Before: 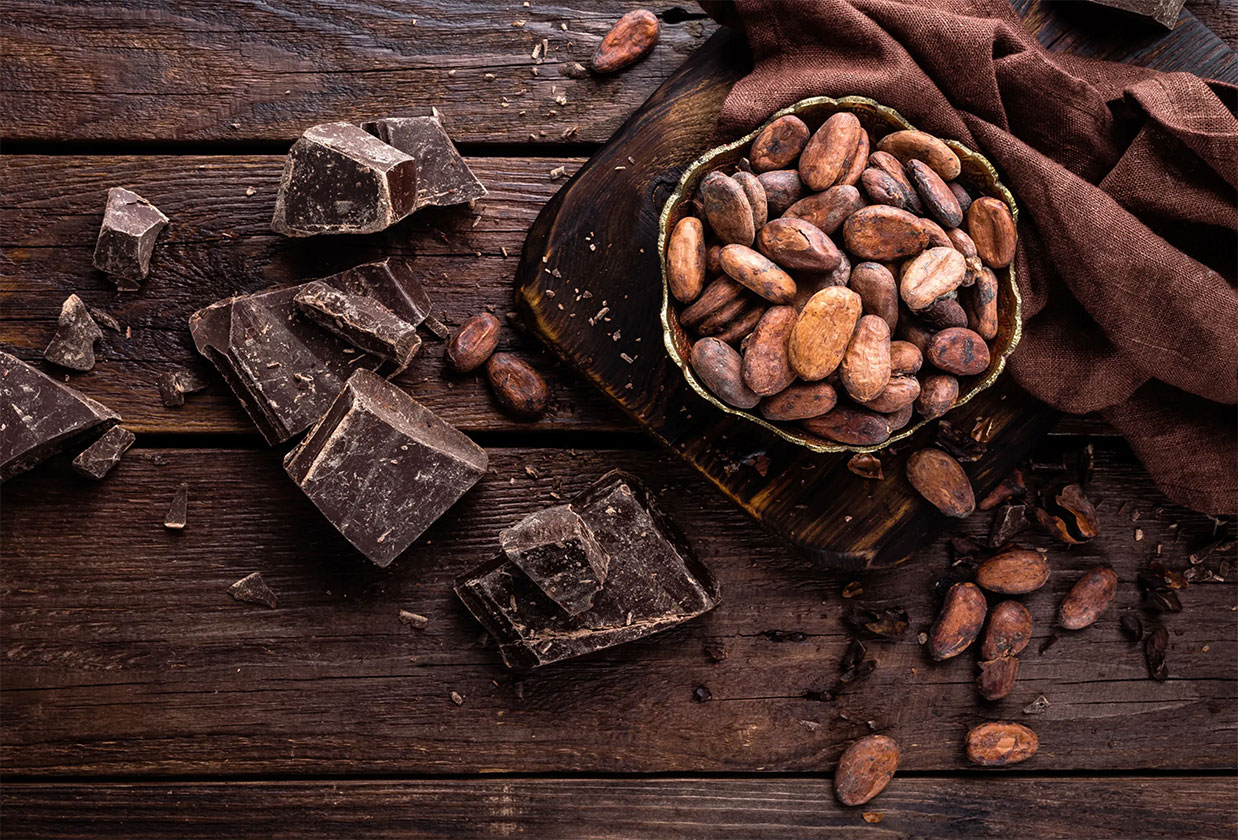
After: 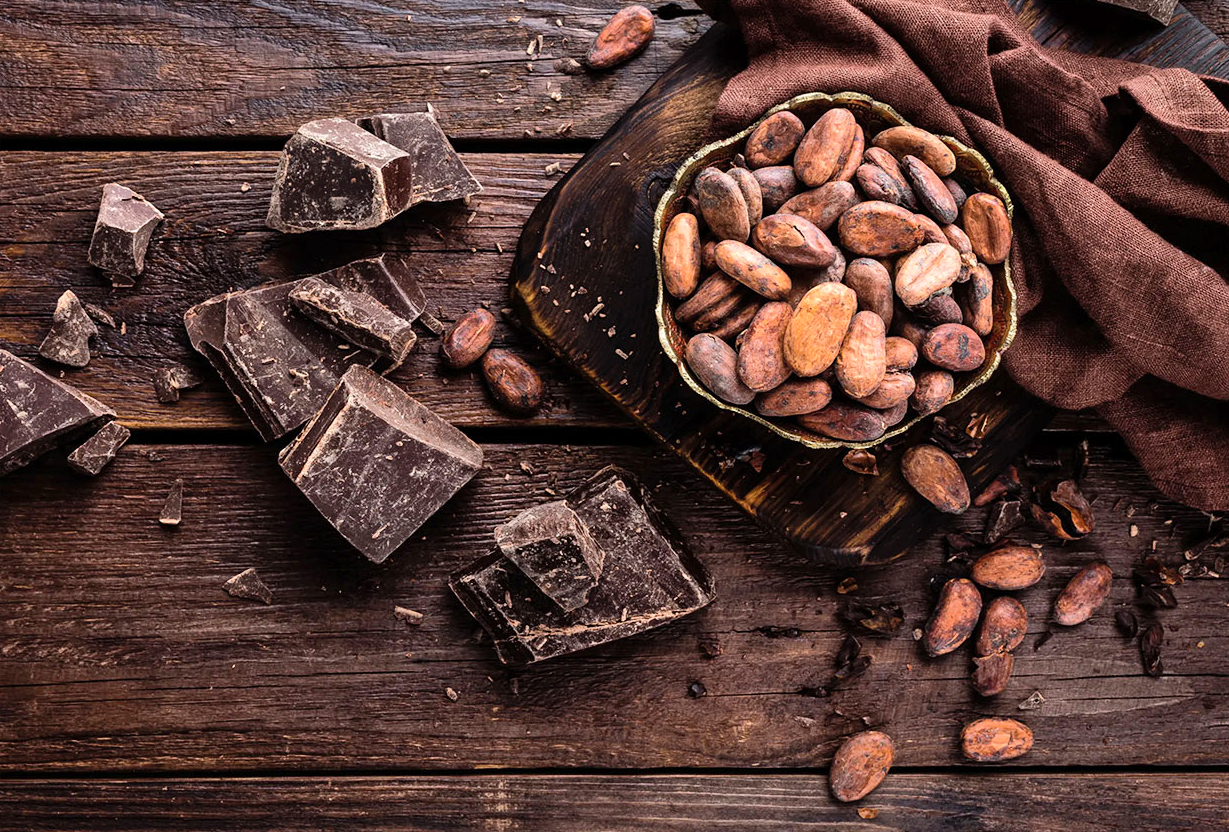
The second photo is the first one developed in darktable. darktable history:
crop: left 0.434%, top 0.485%, right 0.244%, bottom 0.386%
shadows and highlights: radius 264.75, soften with gaussian
rgb levels: preserve colors max RGB
